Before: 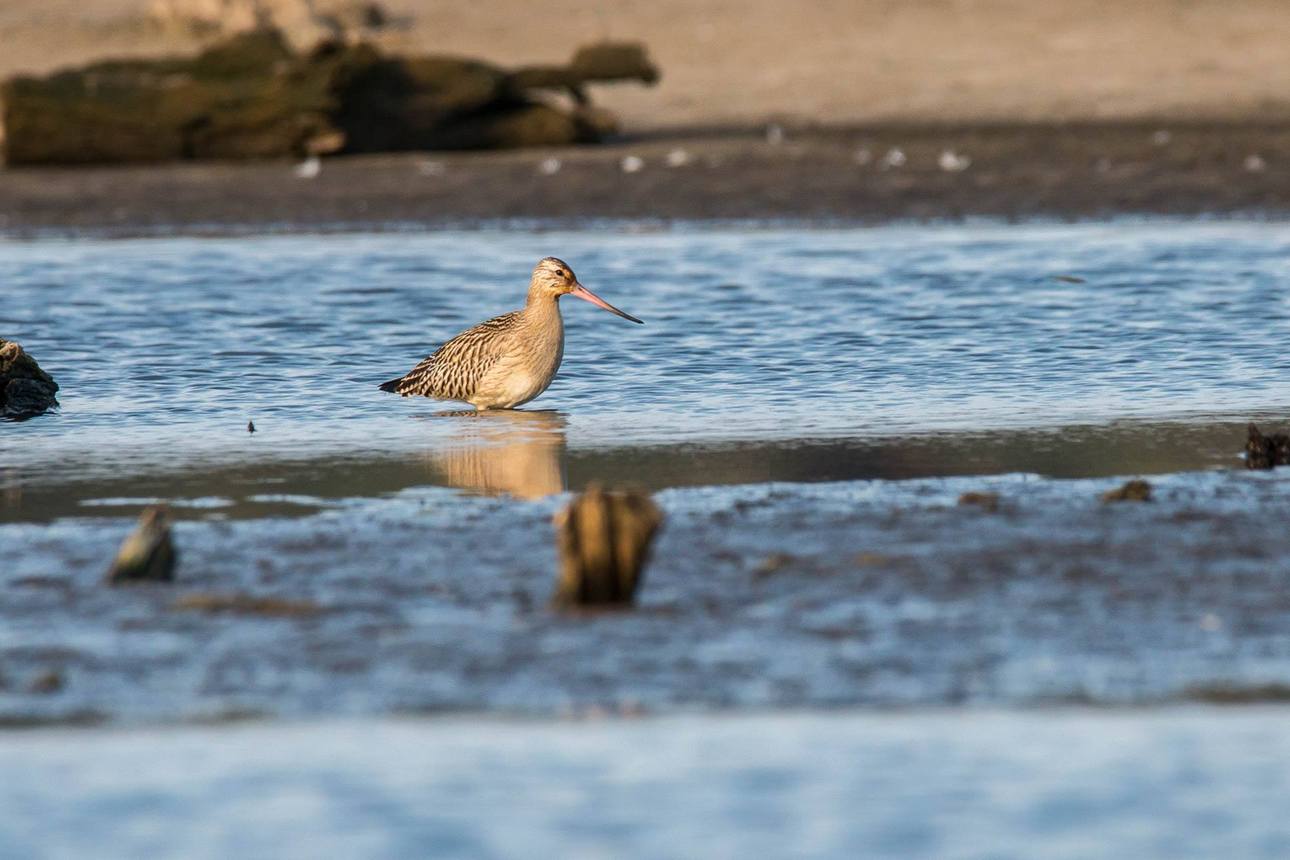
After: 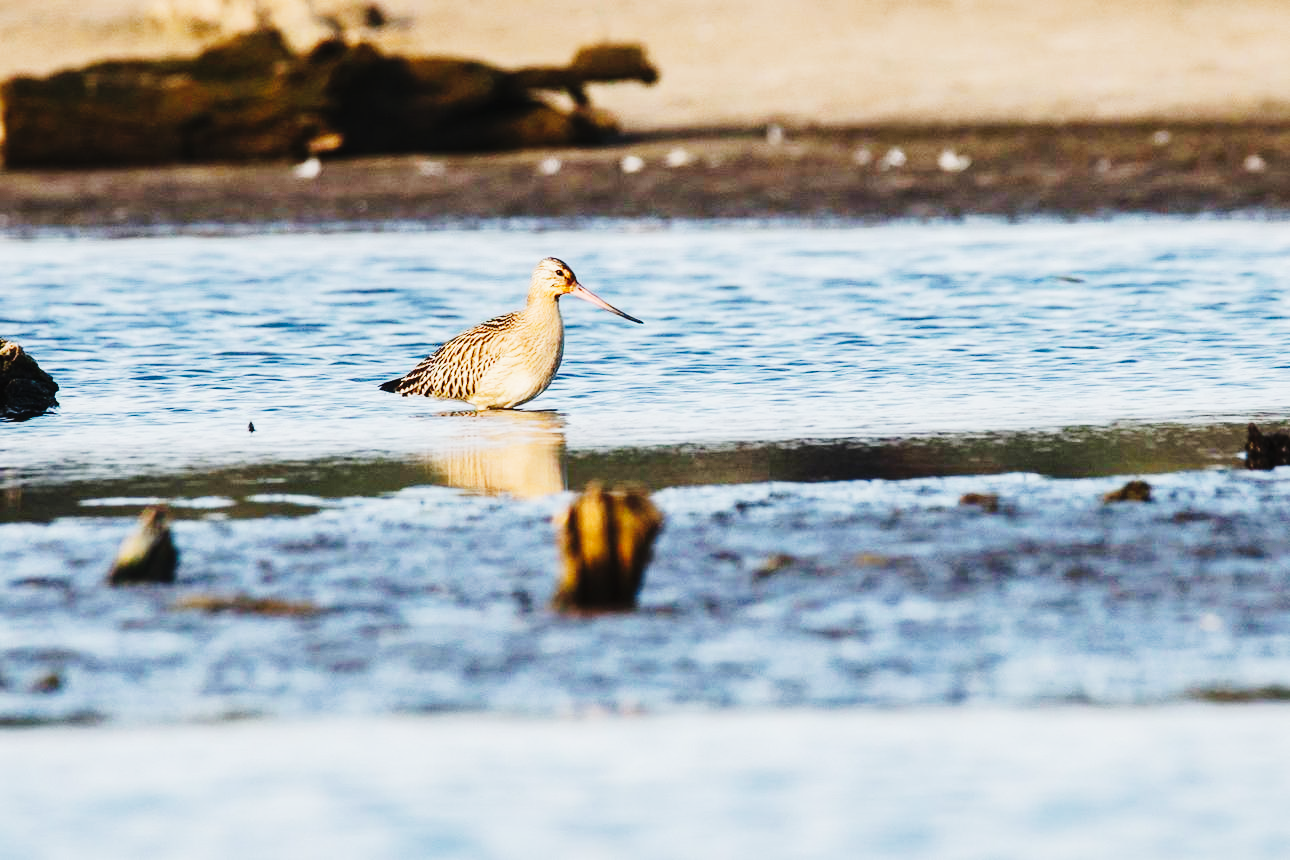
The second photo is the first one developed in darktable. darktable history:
contrast brightness saturation: saturation -0.069
exposure: compensate exposure bias true, compensate highlight preservation false
base curve: curves: ch0 [(0, 0) (0.036, 0.025) (0.121, 0.166) (0.206, 0.329) (0.605, 0.79) (1, 1)], preserve colors none
tone curve: curves: ch0 [(0, 0.023) (0.103, 0.087) (0.277, 0.28) (0.46, 0.554) (0.569, 0.68) (0.735, 0.843) (0.994, 0.984)]; ch1 [(0, 0) (0.324, 0.285) (0.456, 0.438) (0.488, 0.497) (0.512, 0.503) (0.535, 0.535) (0.599, 0.606) (0.715, 0.738) (1, 1)]; ch2 [(0, 0) (0.369, 0.388) (0.449, 0.431) (0.478, 0.471) (0.502, 0.503) (0.55, 0.553) (0.603, 0.602) (0.656, 0.713) (1, 1)], preserve colors none
